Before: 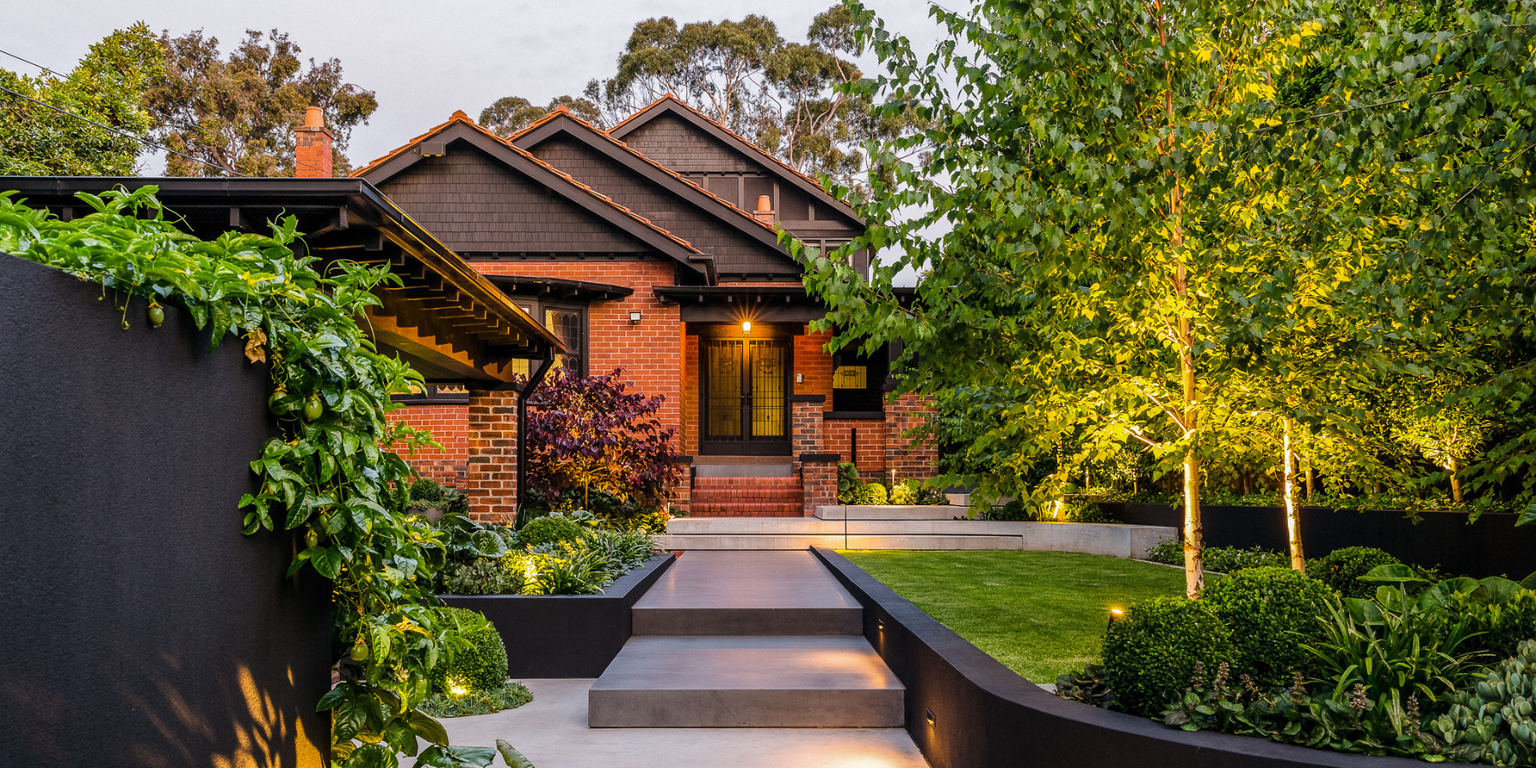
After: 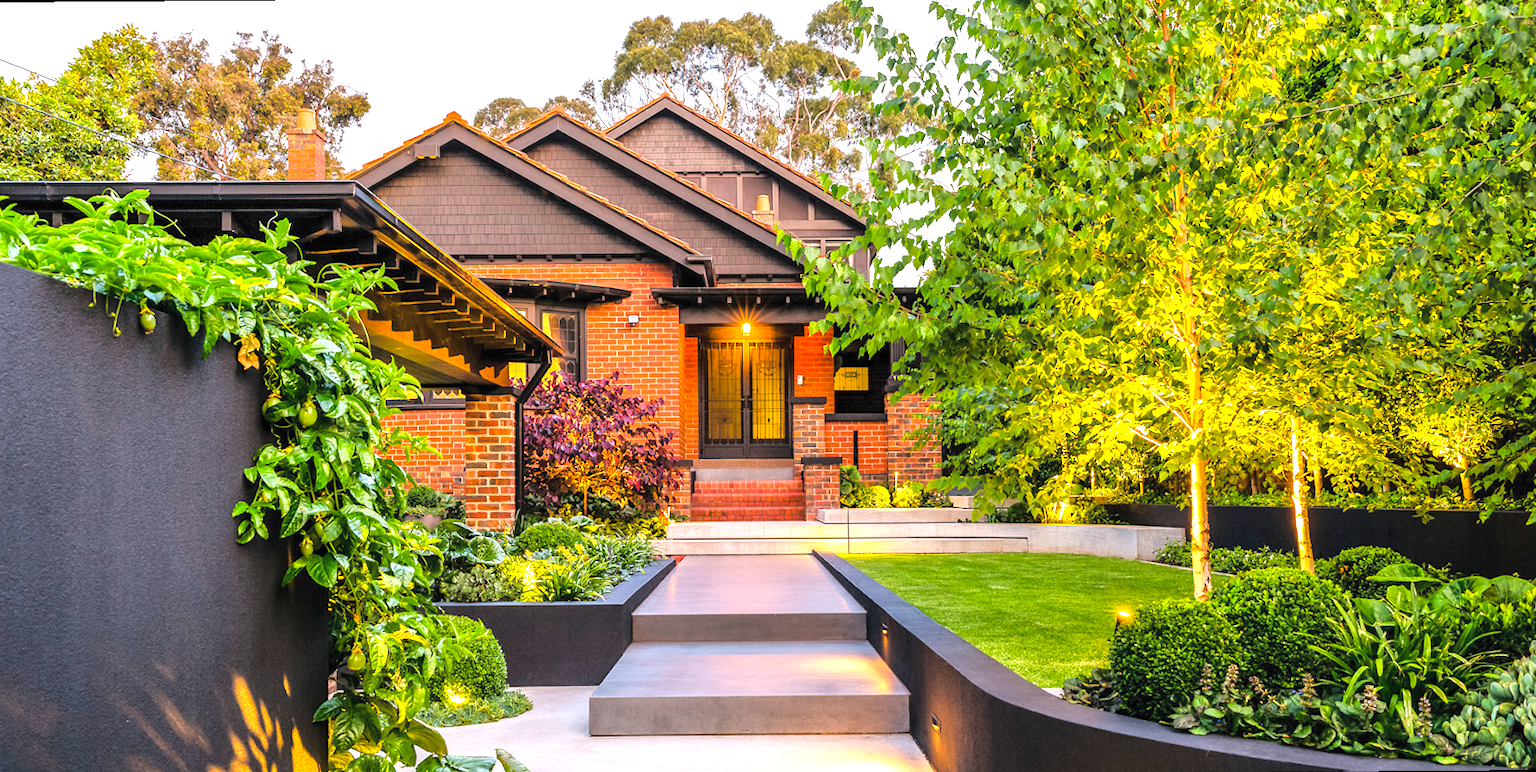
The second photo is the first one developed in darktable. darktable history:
contrast brightness saturation: brightness 0.09, saturation 0.19
exposure: black level correction 0, exposure 1.015 EV, compensate exposure bias true, compensate highlight preservation false
rotate and perspective: rotation -0.45°, automatic cropping original format, crop left 0.008, crop right 0.992, crop top 0.012, crop bottom 0.988
tone equalizer: -8 EV 0.001 EV, -7 EV -0.004 EV, -6 EV 0.009 EV, -5 EV 0.032 EV, -4 EV 0.276 EV, -3 EV 0.644 EV, -2 EV 0.584 EV, -1 EV 0.187 EV, +0 EV 0.024 EV
